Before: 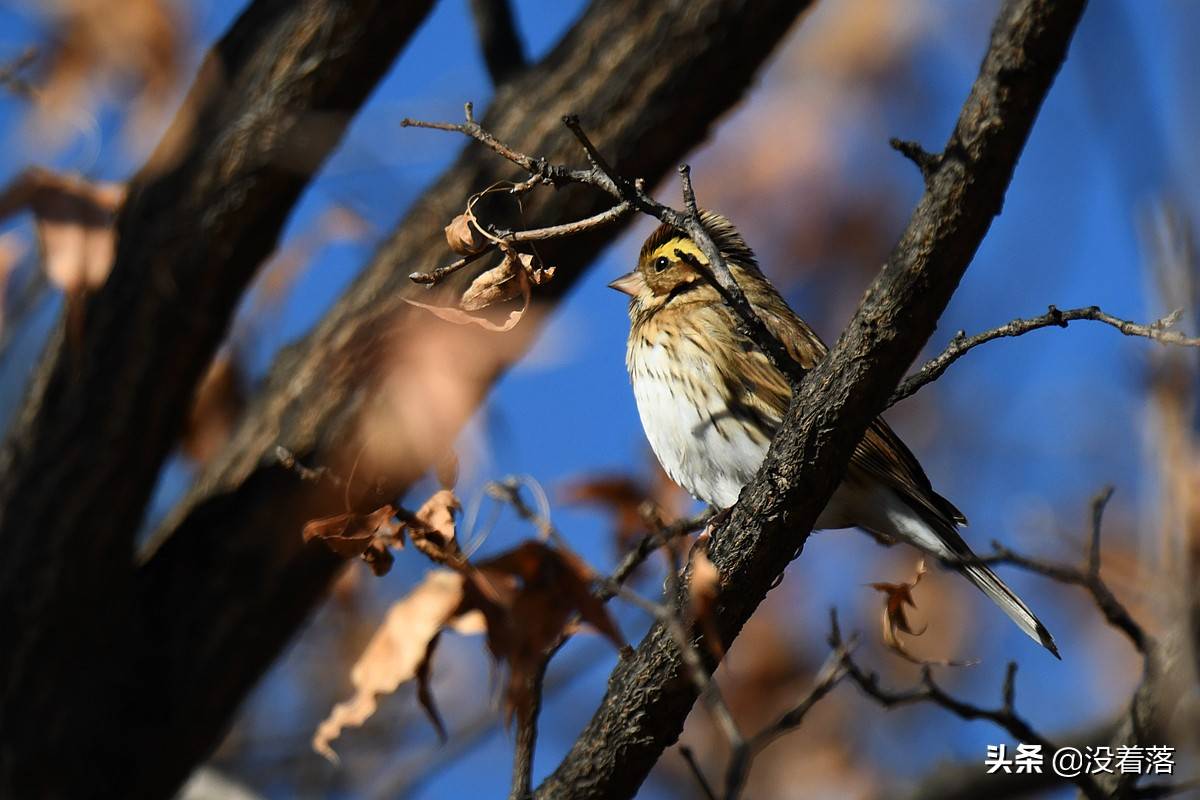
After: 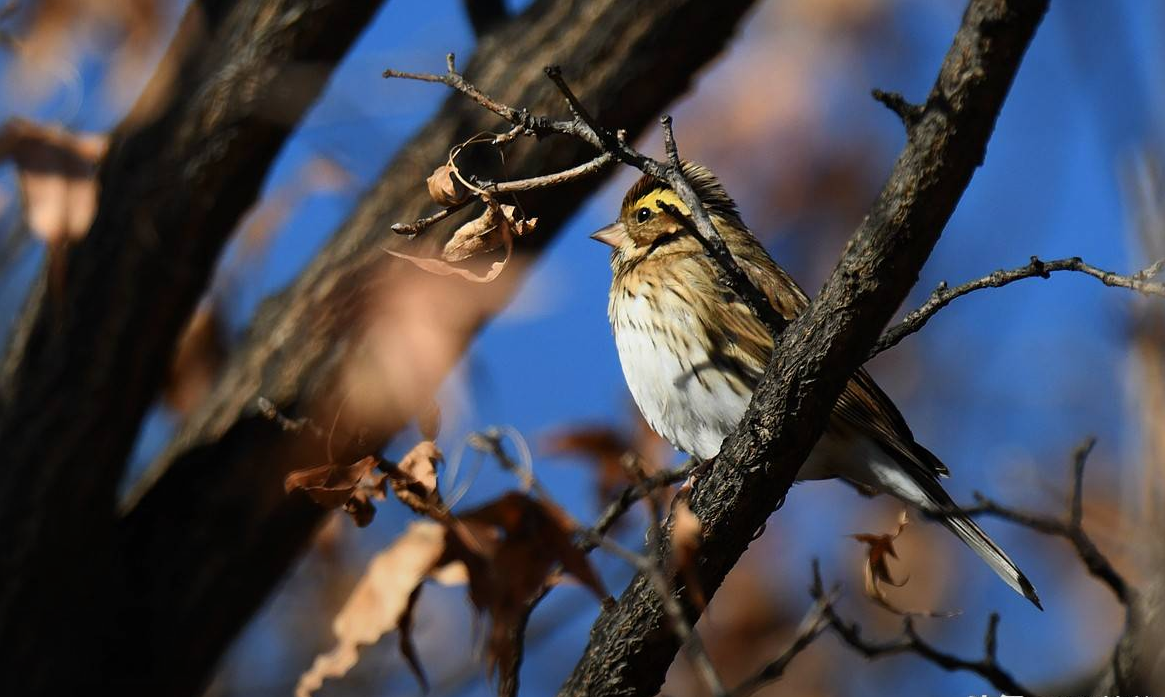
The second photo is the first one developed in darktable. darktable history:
graduated density: rotation -180°, offset 24.95
crop: left 1.507%, top 6.147%, right 1.379%, bottom 6.637%
